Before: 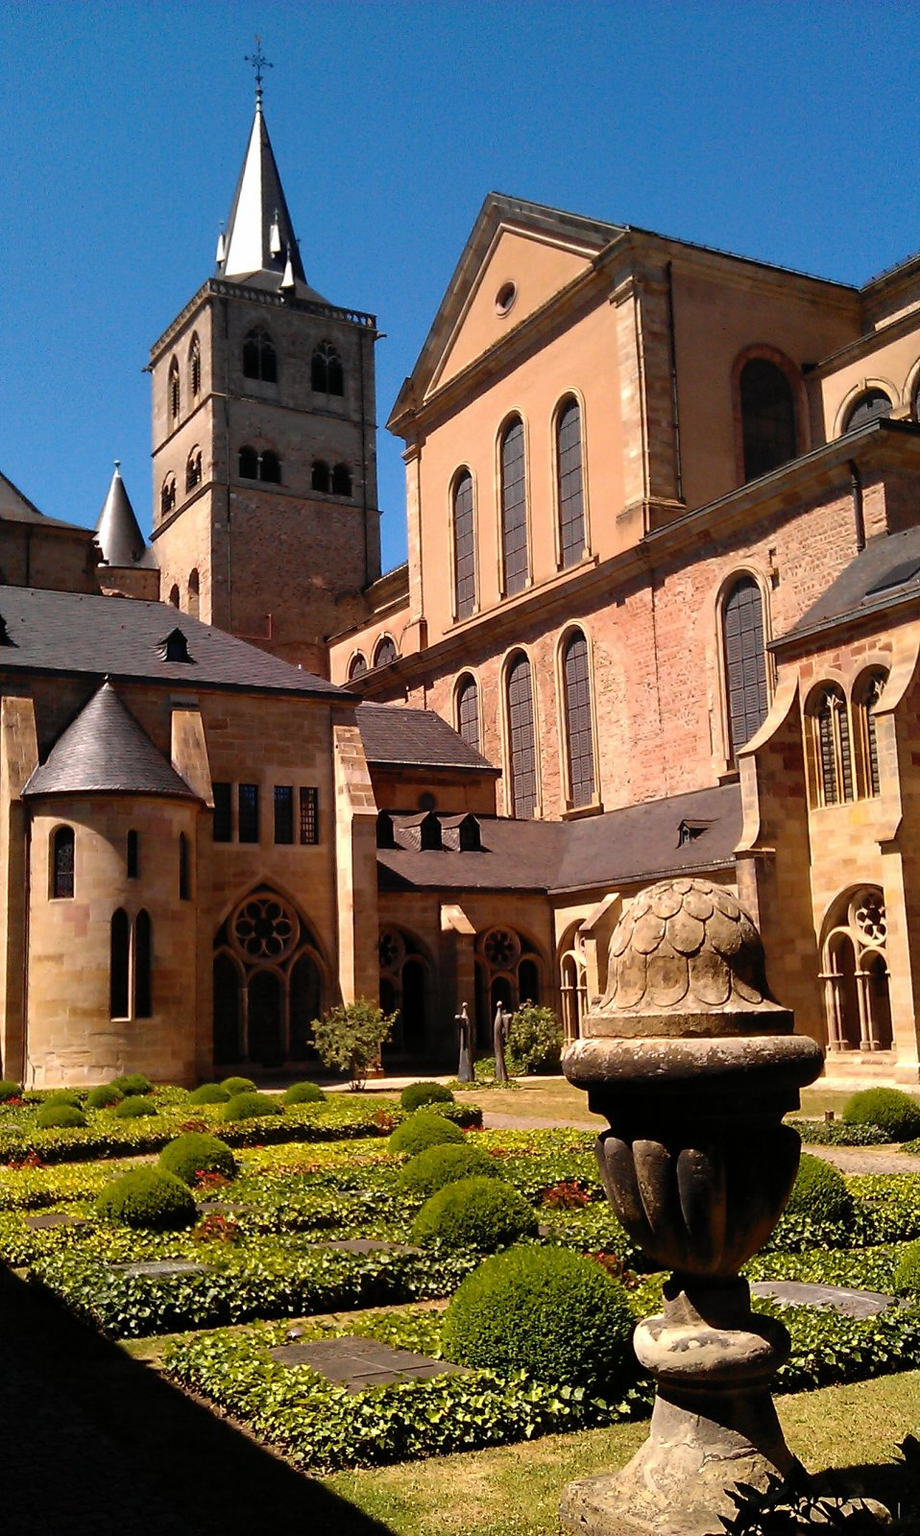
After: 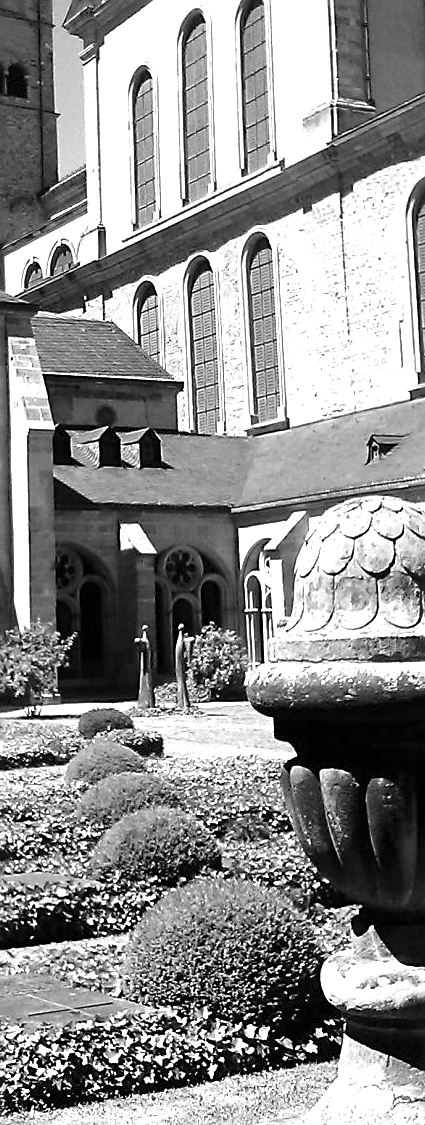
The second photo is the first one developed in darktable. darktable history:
exposure: exposure 1.15 EV, compensate highlight preservation false
crop: left 35.432%, top 26.233%, right 20.145%, bottom 3.432%
monochrome: a 32, b 64, size 2.3
sharpen: radius 1.967
